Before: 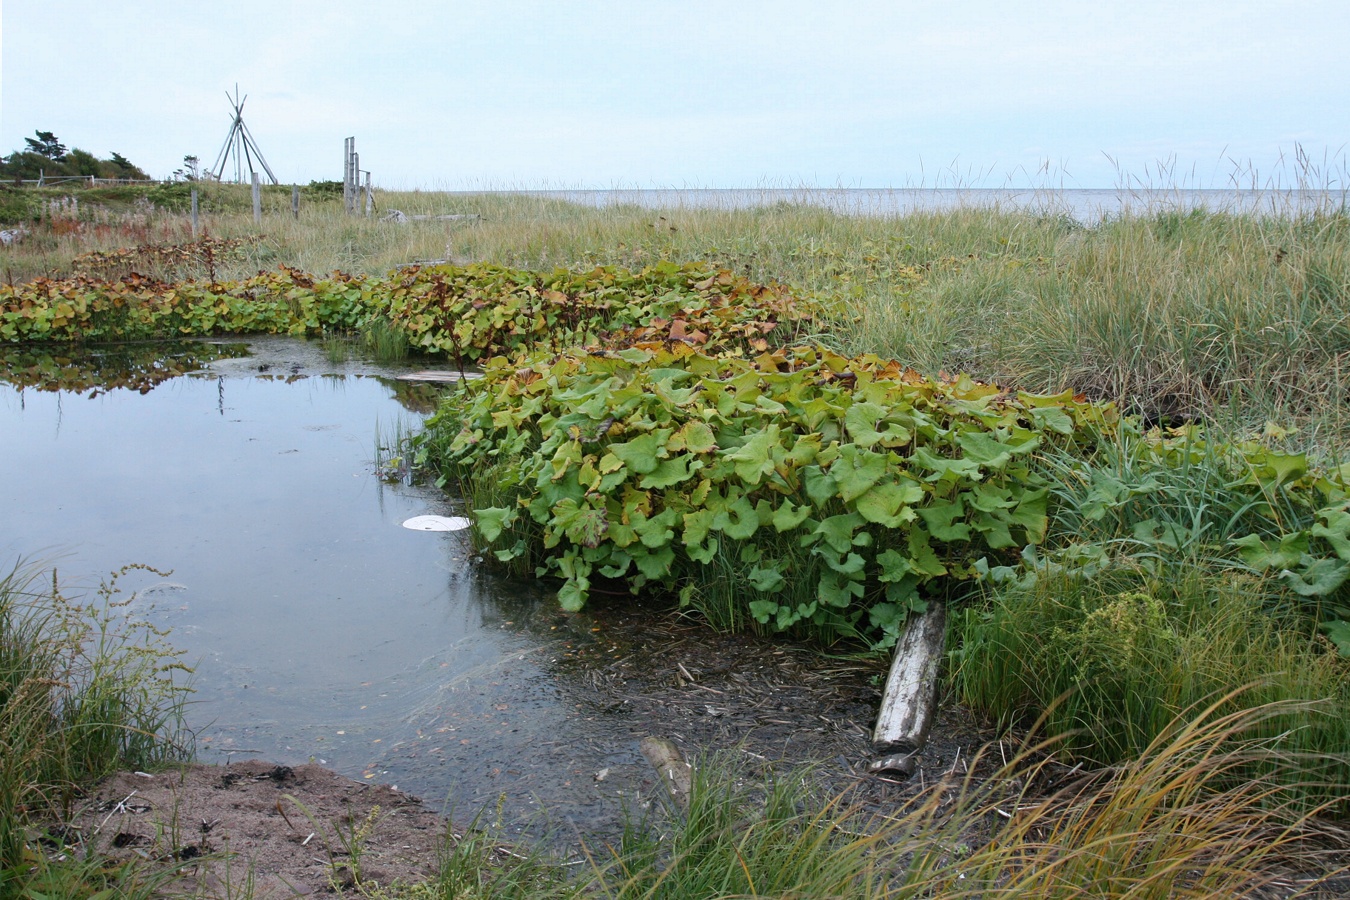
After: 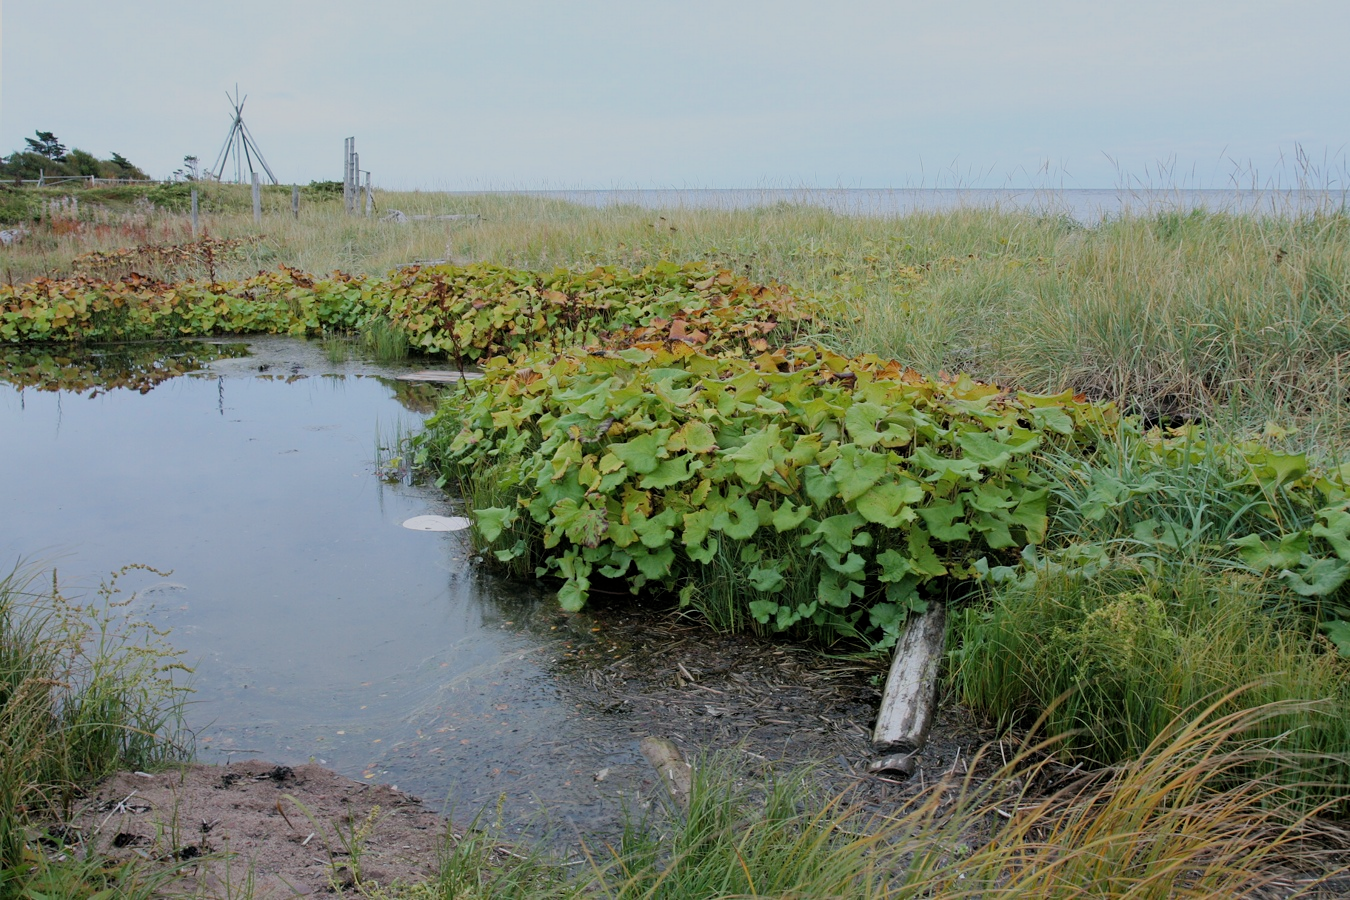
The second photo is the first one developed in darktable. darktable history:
filmic rgb: black relative exposure -8.79 EV, white relative exposure 4.98 EV, threshold 3 EV, target black luminance 0%, hardness 3.77, latitude 66.33%, contrast 0.822, shadows ↔ highlights balance 20%, color science v5 (2021), contrast in shadows safe, contrast in highlights safe, enable highlight reconstruction true
exposure: exposure 0.127 EV, compensate highlight preservation false
